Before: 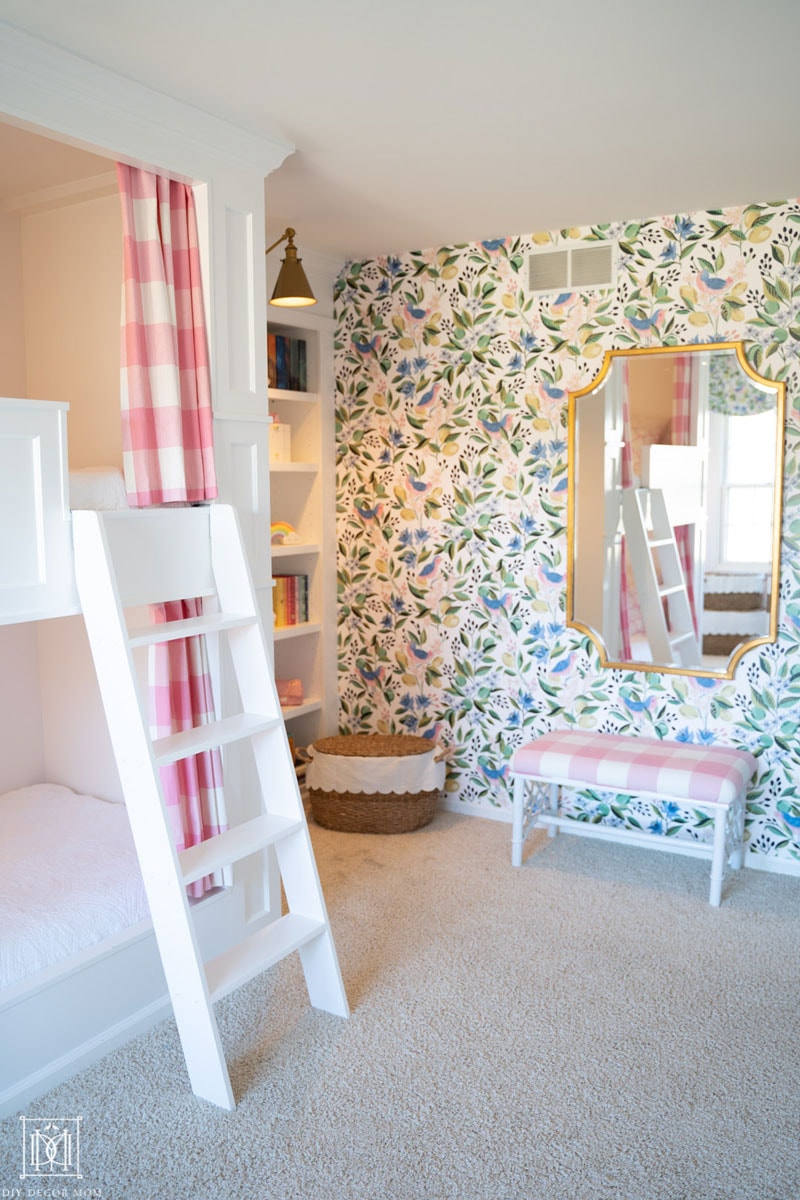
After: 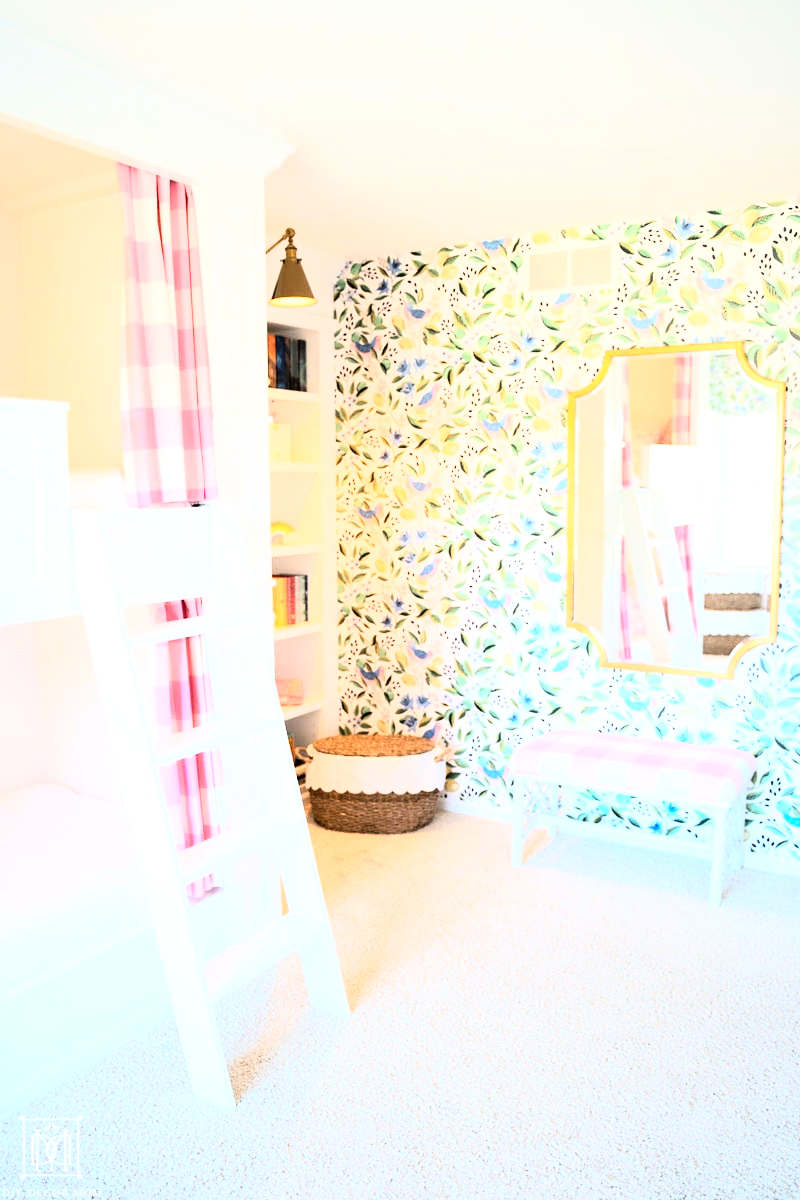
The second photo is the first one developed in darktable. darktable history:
exposure: black level correction 0.001, exposure 0.5 EV, compensate exposure bias true, compensate highlight preservation false
rgb curve: curves: ch0 [(0, 0) (0.21, 0.15) (0.24, 0.21) (0.5, 0.75) (0.75, 0.96) (0.89, 0.99) (1, 1)]; ch1 [(0, 0.02) (0.21, 0.13) (0.25, 0.2) (0.5, 0.67) (0.75, 0.9) (0.89, 0.97) (1, 1)]; ch2 [(0, 0.02) (0.21, 0.13) (0.25, 0.2) (0.5, 0.67) (0.75, 0.9) (0.89, 0.97) (1, 1)], compensate middle gray true
